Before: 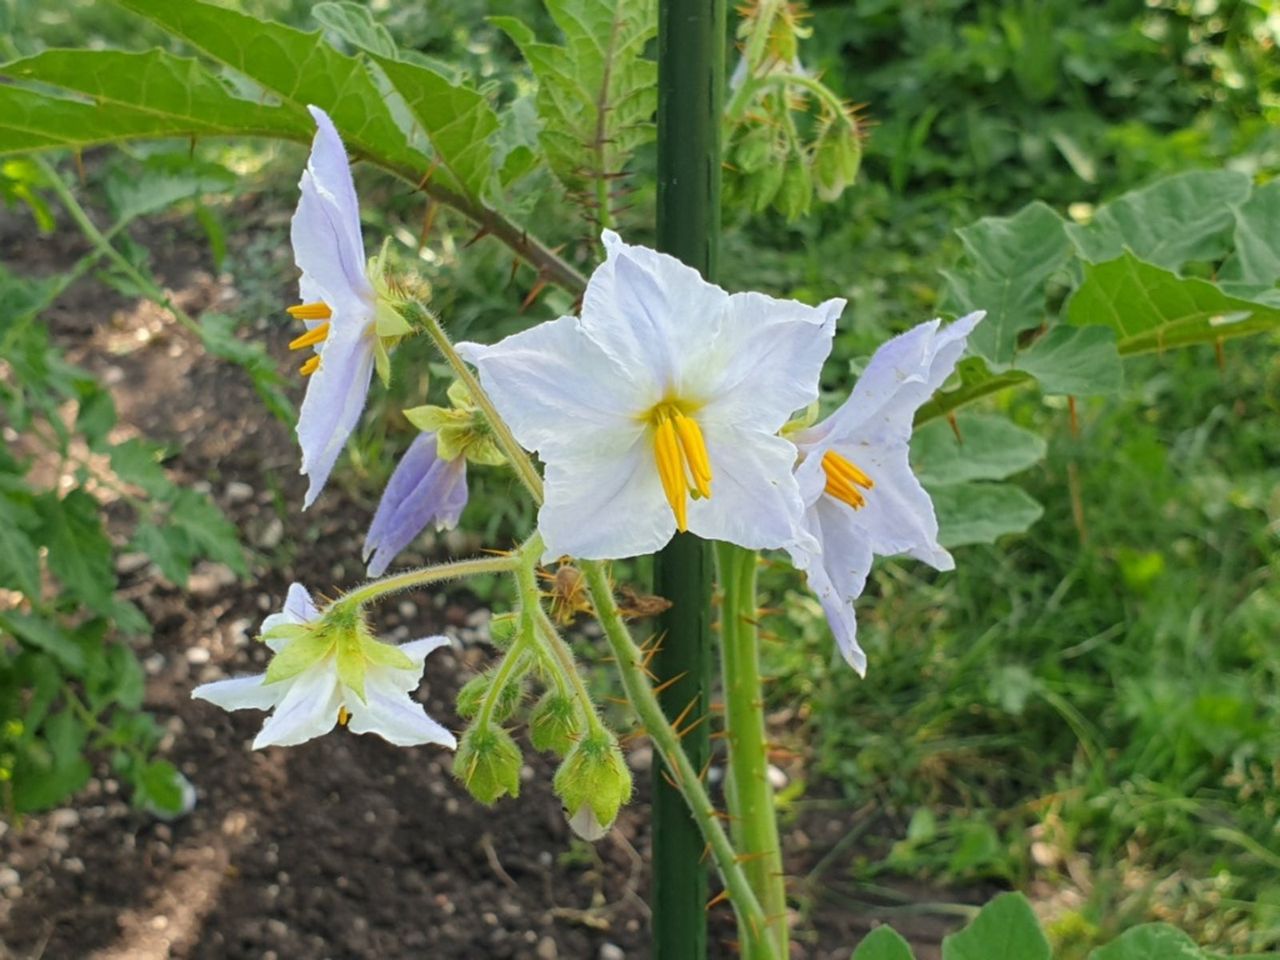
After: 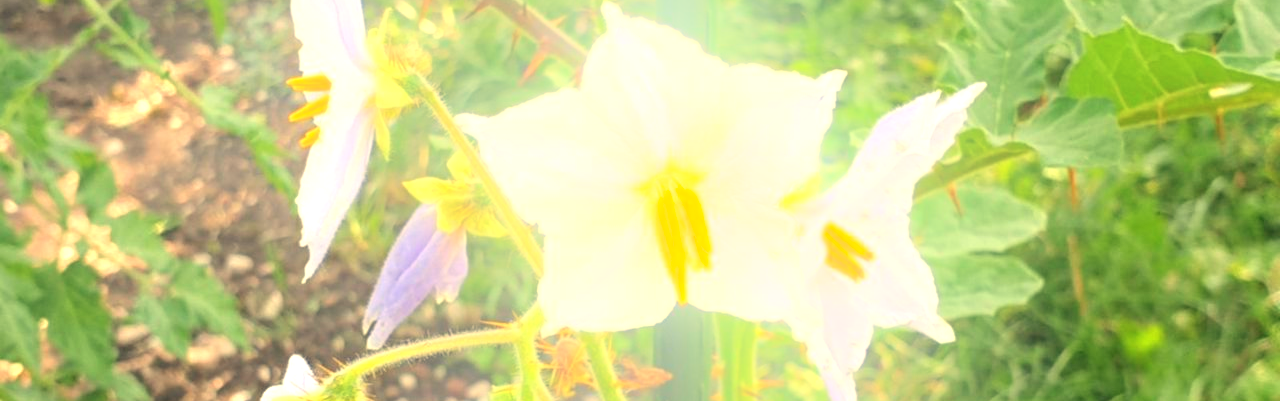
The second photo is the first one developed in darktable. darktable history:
bloom: on, module defaults
exposure: black level correction 0, exposure 1 EV, compensate exposure bias true, compensate highlight preservation false
white balance: red 1.123, blue 0.83
crop and rotate: top 23.84%, bottom 34.294%
